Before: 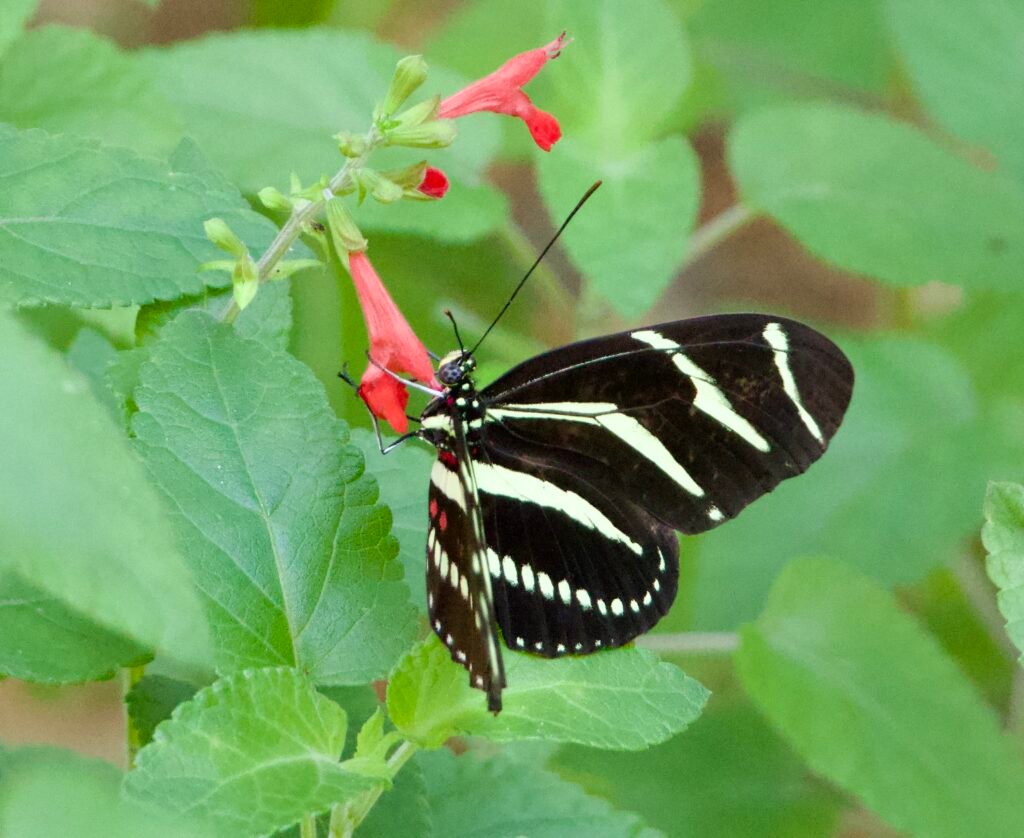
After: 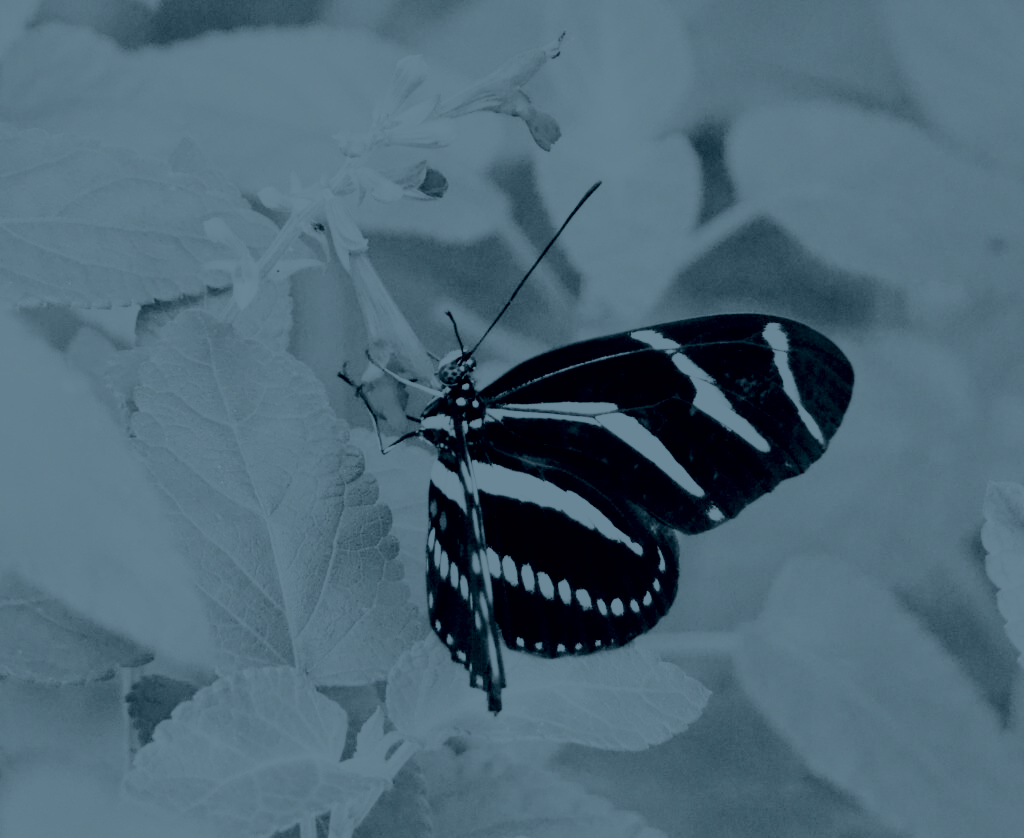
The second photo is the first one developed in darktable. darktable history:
rgb curve: curves: ch0 [(0, 0) (0.21, 0.15) (0.24, 0.21) (0.5, 0.75) (0.75, 0.96) (0.89, 0.99) (1, 1)]; ch1 [(0, 0.02) (0.21, 0.13) (0.25, 0.2) (0.5, 0.67) (0.75, 0.9) (0.89, 0.97) (1, 1)]; ch2 [(0, 0.02) (0.21, 0.13) (0.25, 0.2) (0.5, 0.67) (0.75, 0.9) (0.89, 0.97) (1, 1)], compensate middle gray true
colorize: hue 194.4°, saturation 29%, source mix 61.75%, lightness 3.98%, version 1
tone equalizer: -8 EV 0.25 EV, -7 EV 0.417 EV, -6 EV 0.417 EV, -5 EV 0.25 EV, -3 EV -0.25 EV, -2 EV -0.417 EV, -1 EV -0.417 EV, +0 EV -0.25 EV, edges refinement/feathering 500, mask exposure compensation -1.57 EV, preserve details guided filter
